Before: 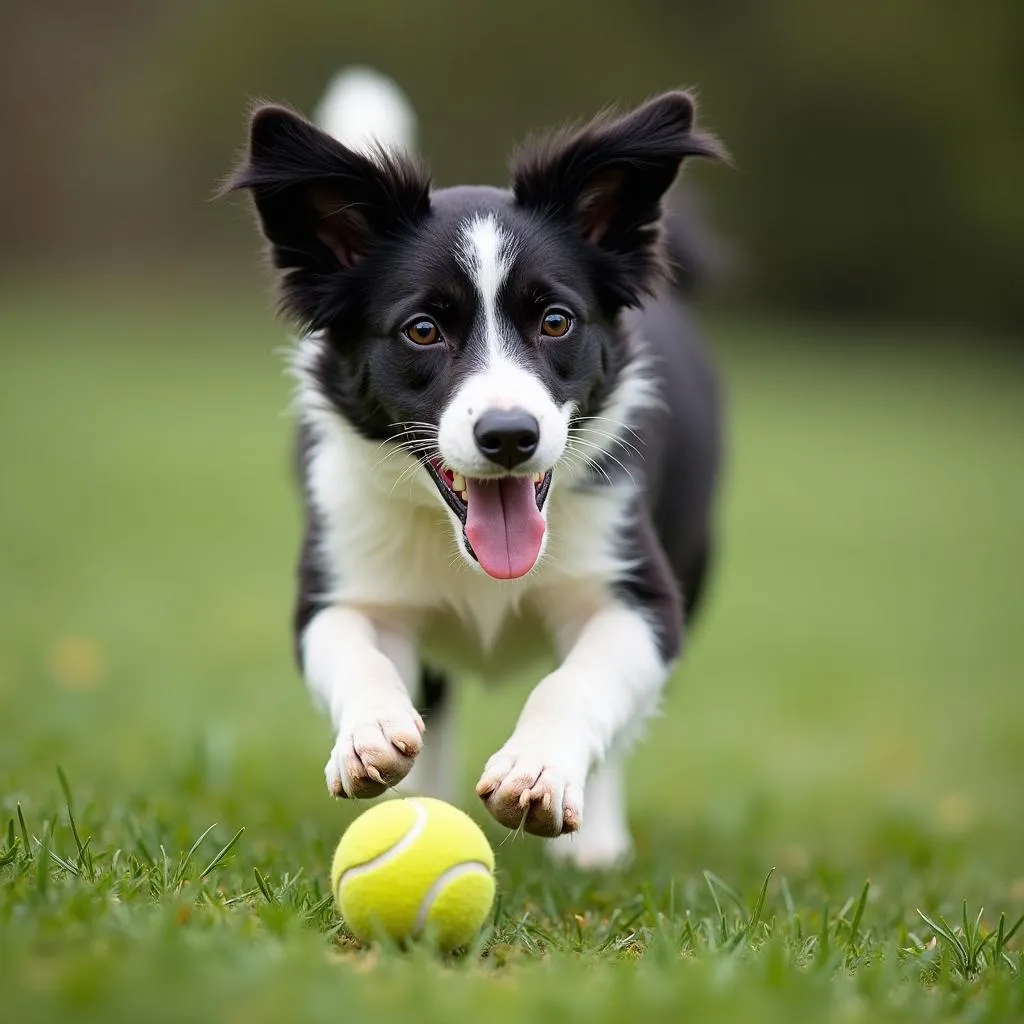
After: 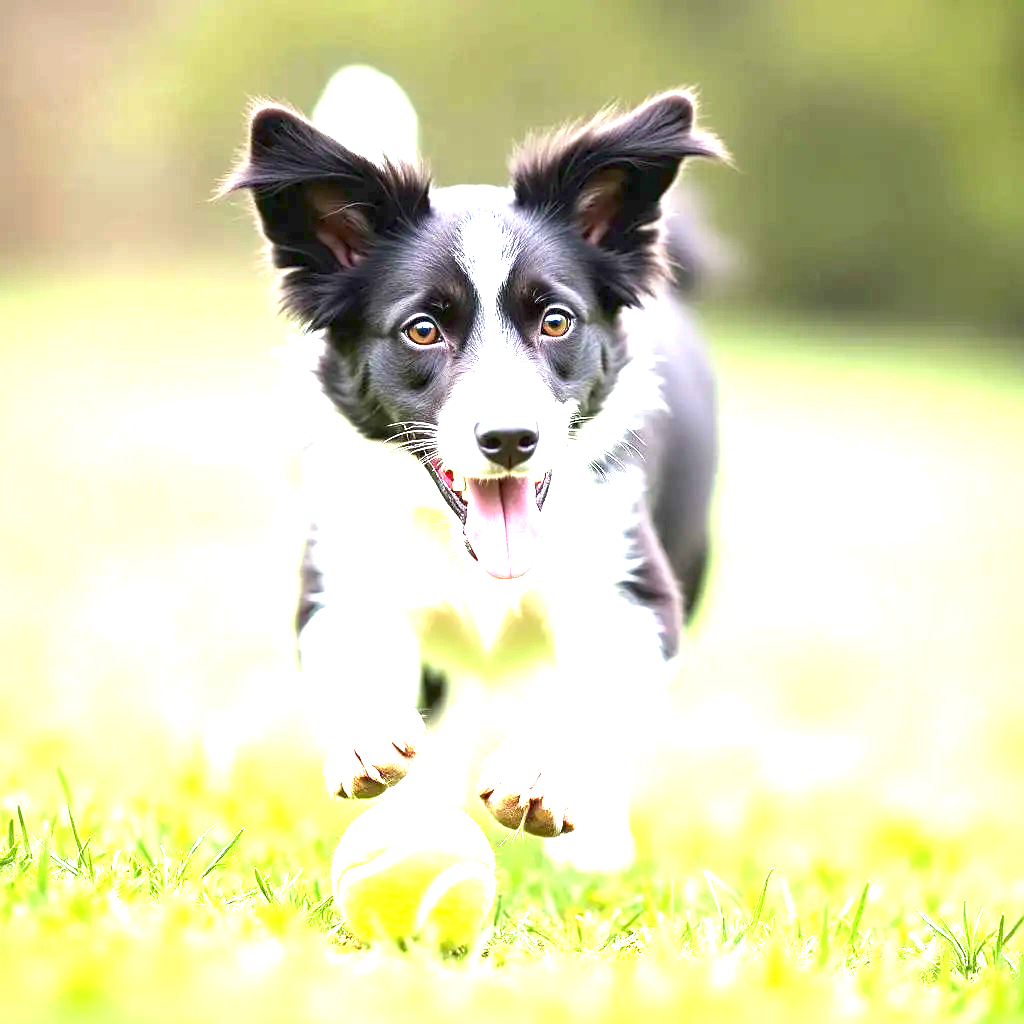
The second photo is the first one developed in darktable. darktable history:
exposure: exposure 3.002 EV, compensate exposure bias true, compensate highlight preservation false
